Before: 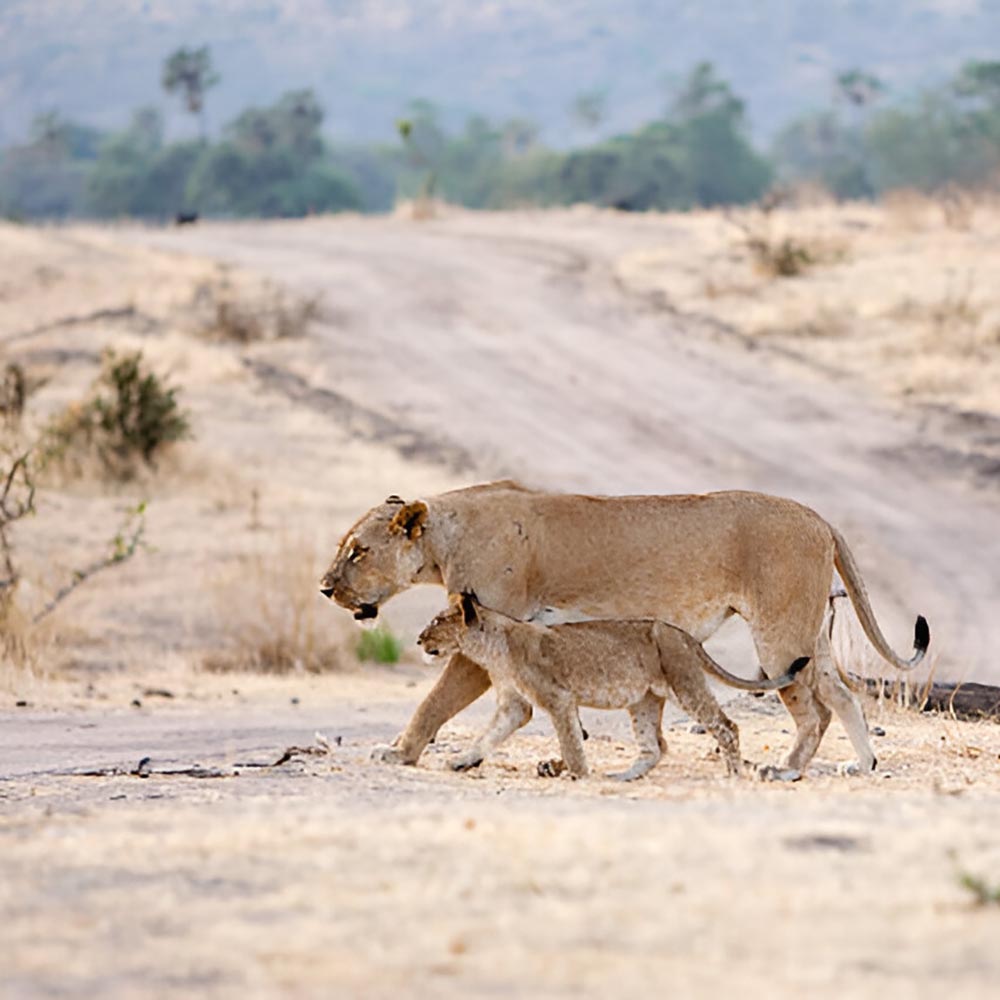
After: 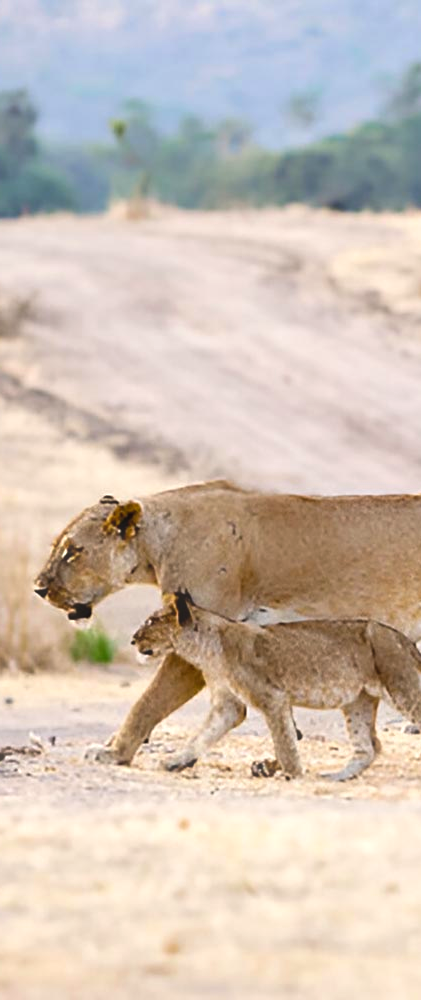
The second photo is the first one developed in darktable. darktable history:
color zones: curves: ch1 [(0.113, 0.438) (0.75, 0.5)]; ch2 [(0.12, 0.526) (0.75, 0.5)]
crop: left 28.607%, right 29.235%
sharpen: radius 5.351, amount 0.313, threshold 26.094
exposure: exposure 0.188 EV, compensate highlight preservation false
color balance rgb: perceptual saturation grading › global saturation 31.276%
base curve: curves: ch0 [(0, 0) (0.303, 0.277) (1, 1)], preserve colors none
haze removal: strength -0.095, compatibility mode true, adaptive false
